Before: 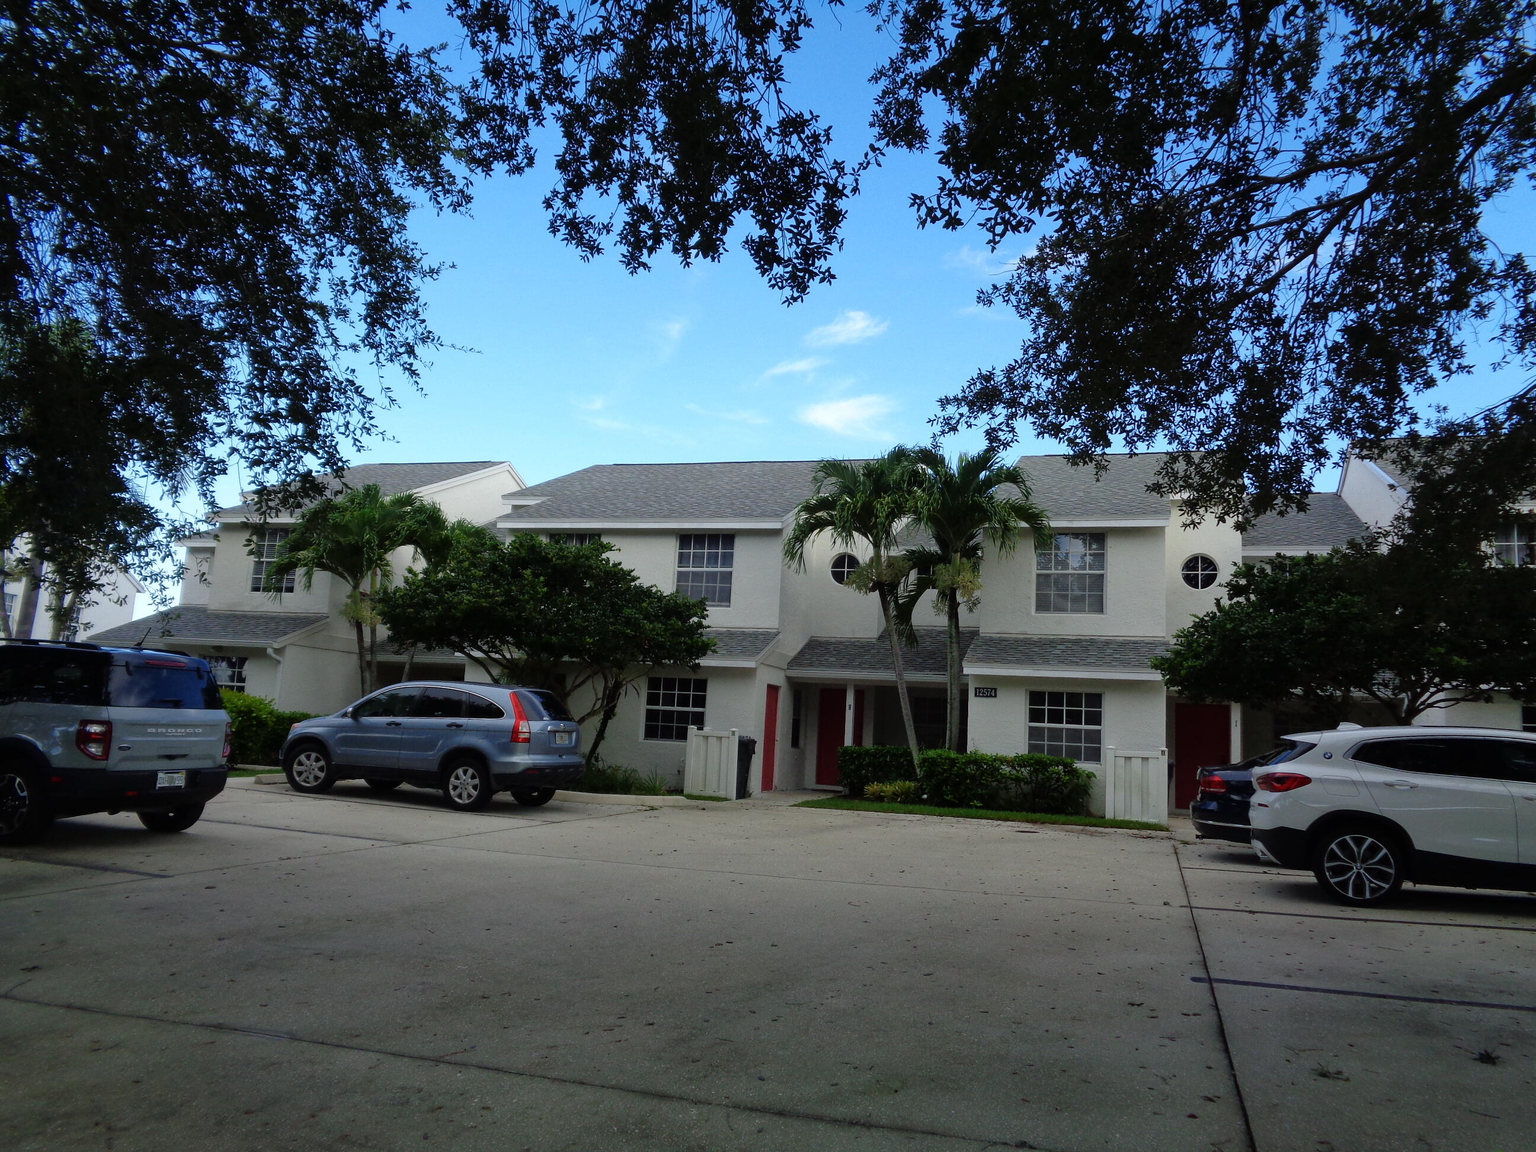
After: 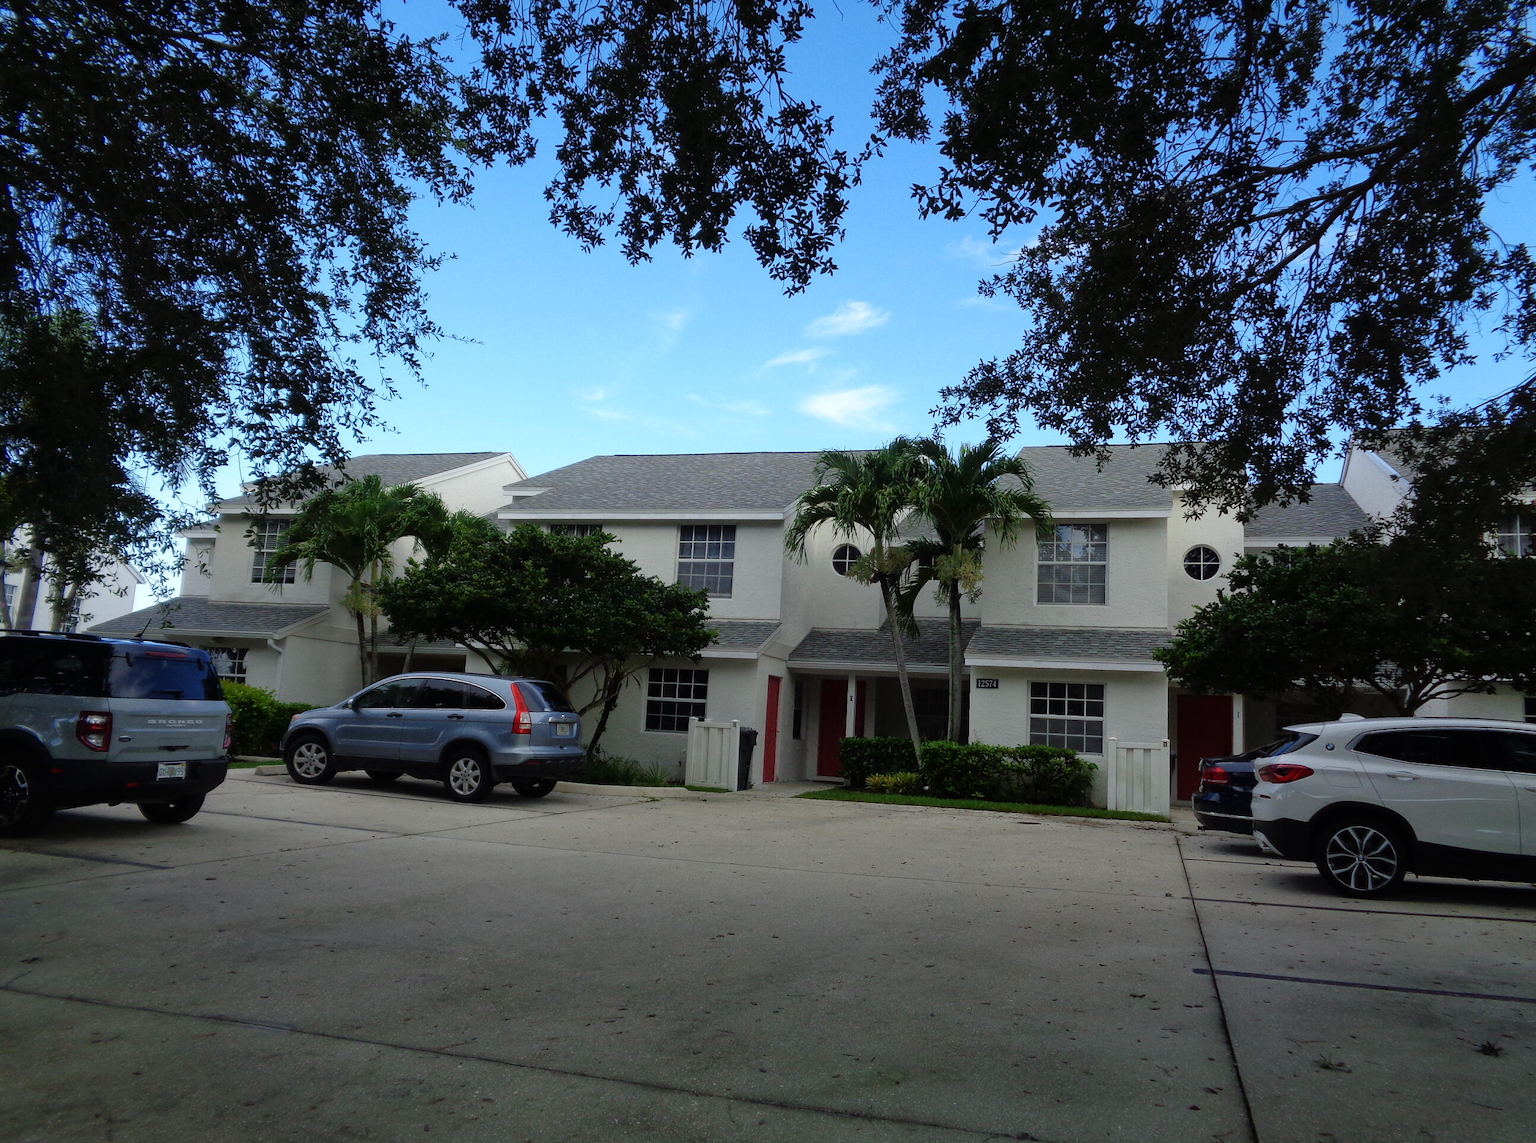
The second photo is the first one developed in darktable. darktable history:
crop: top 0.914%, right 0.117%
